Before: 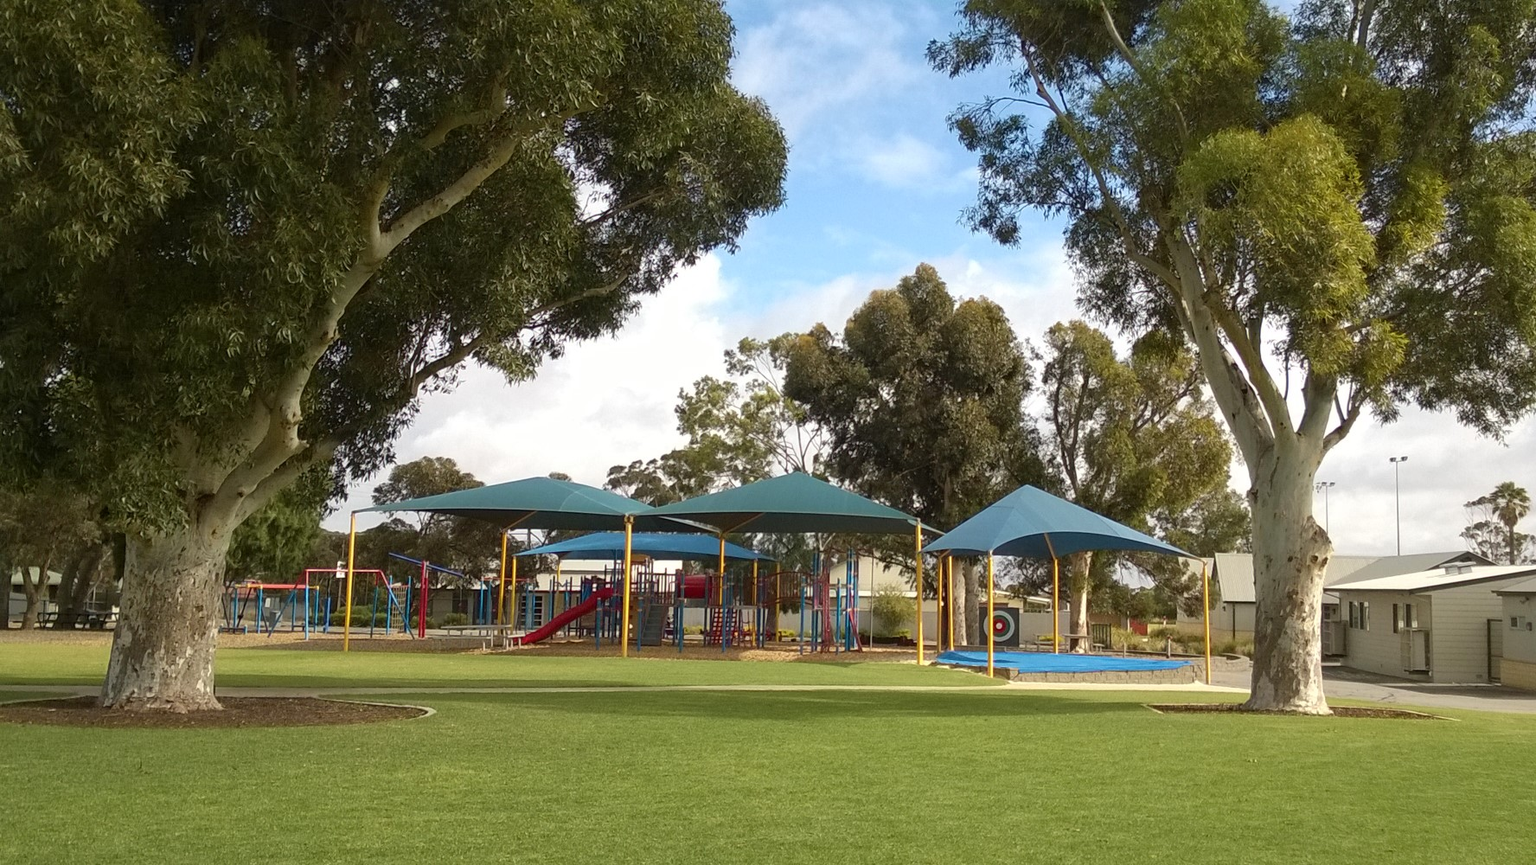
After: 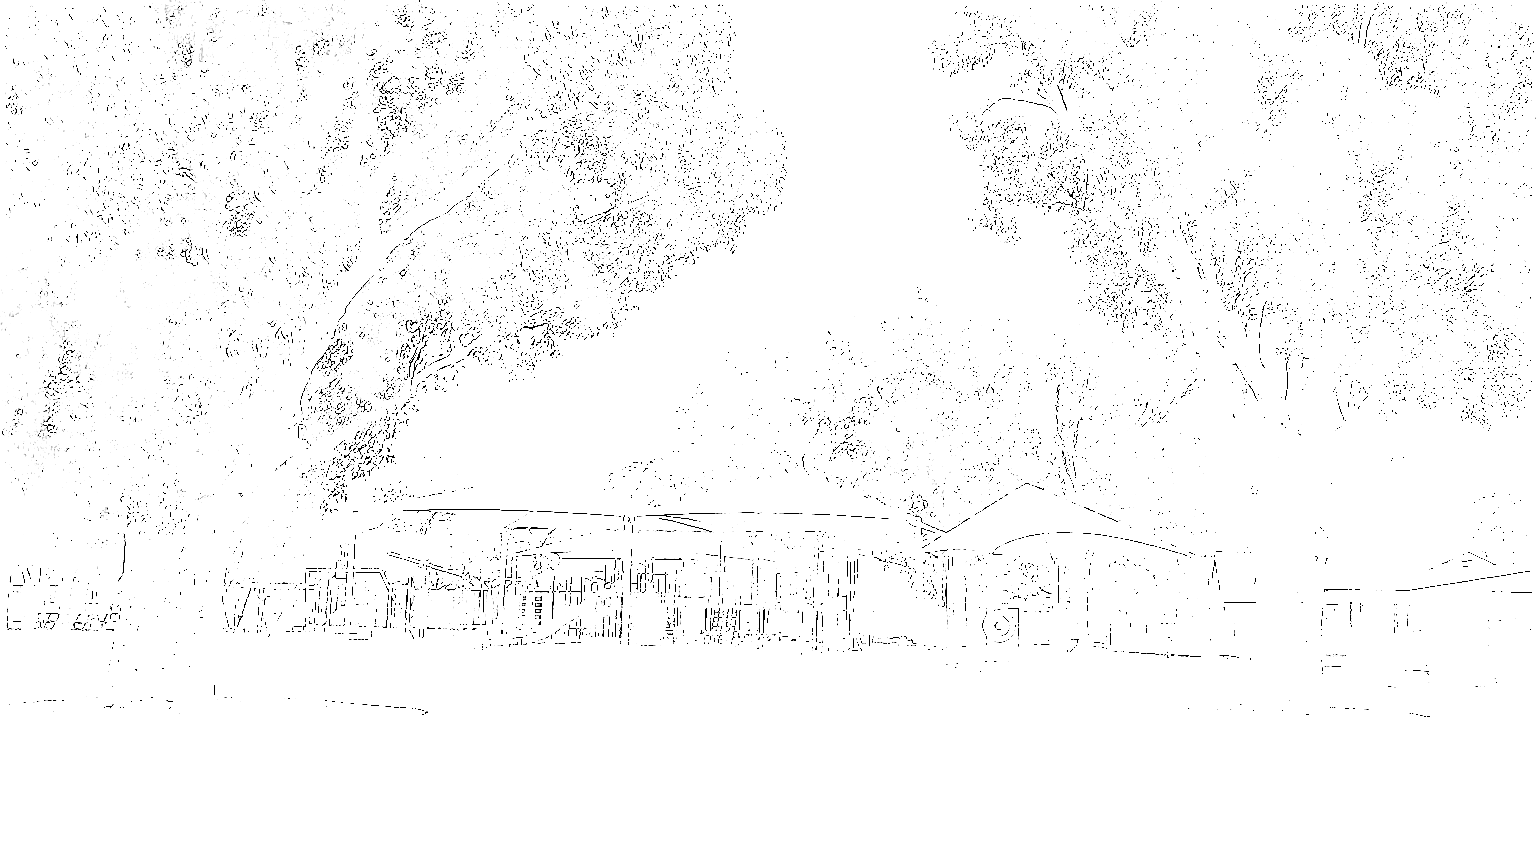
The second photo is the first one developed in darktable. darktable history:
sharpen: on, module defaults
exposure: exposure 8 EV, compensate highlight preservation false
monochrome: a 30.25, b 92.03
